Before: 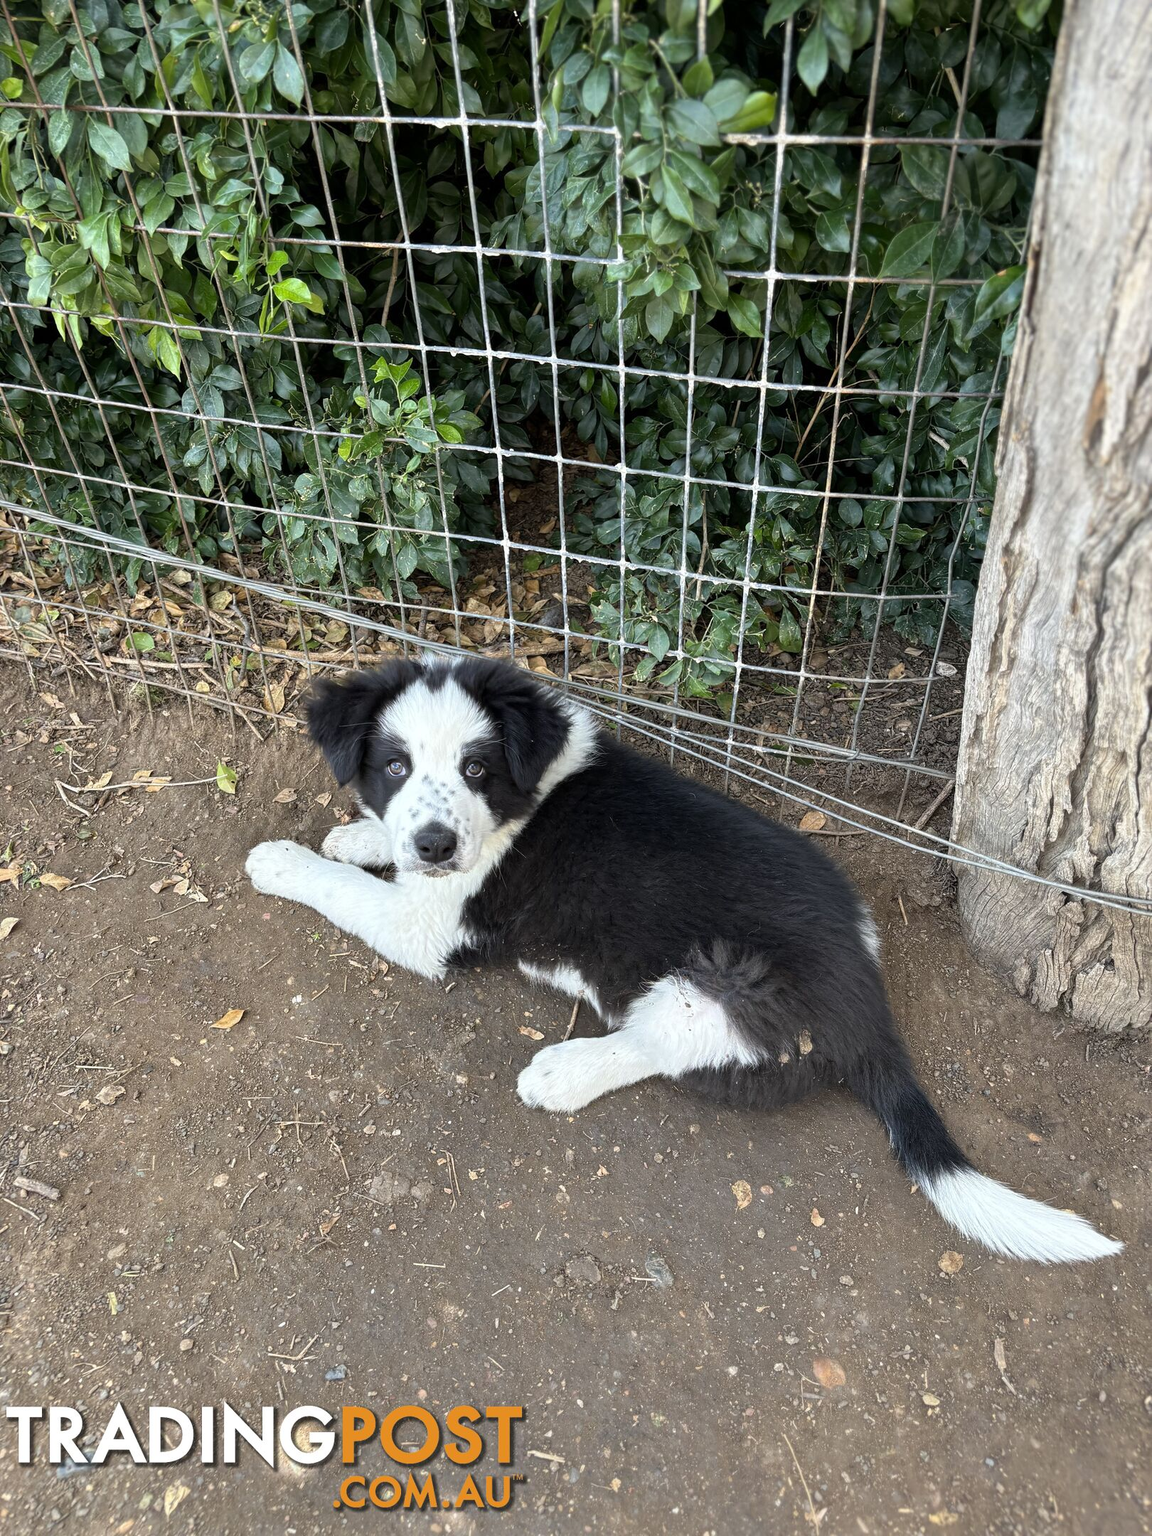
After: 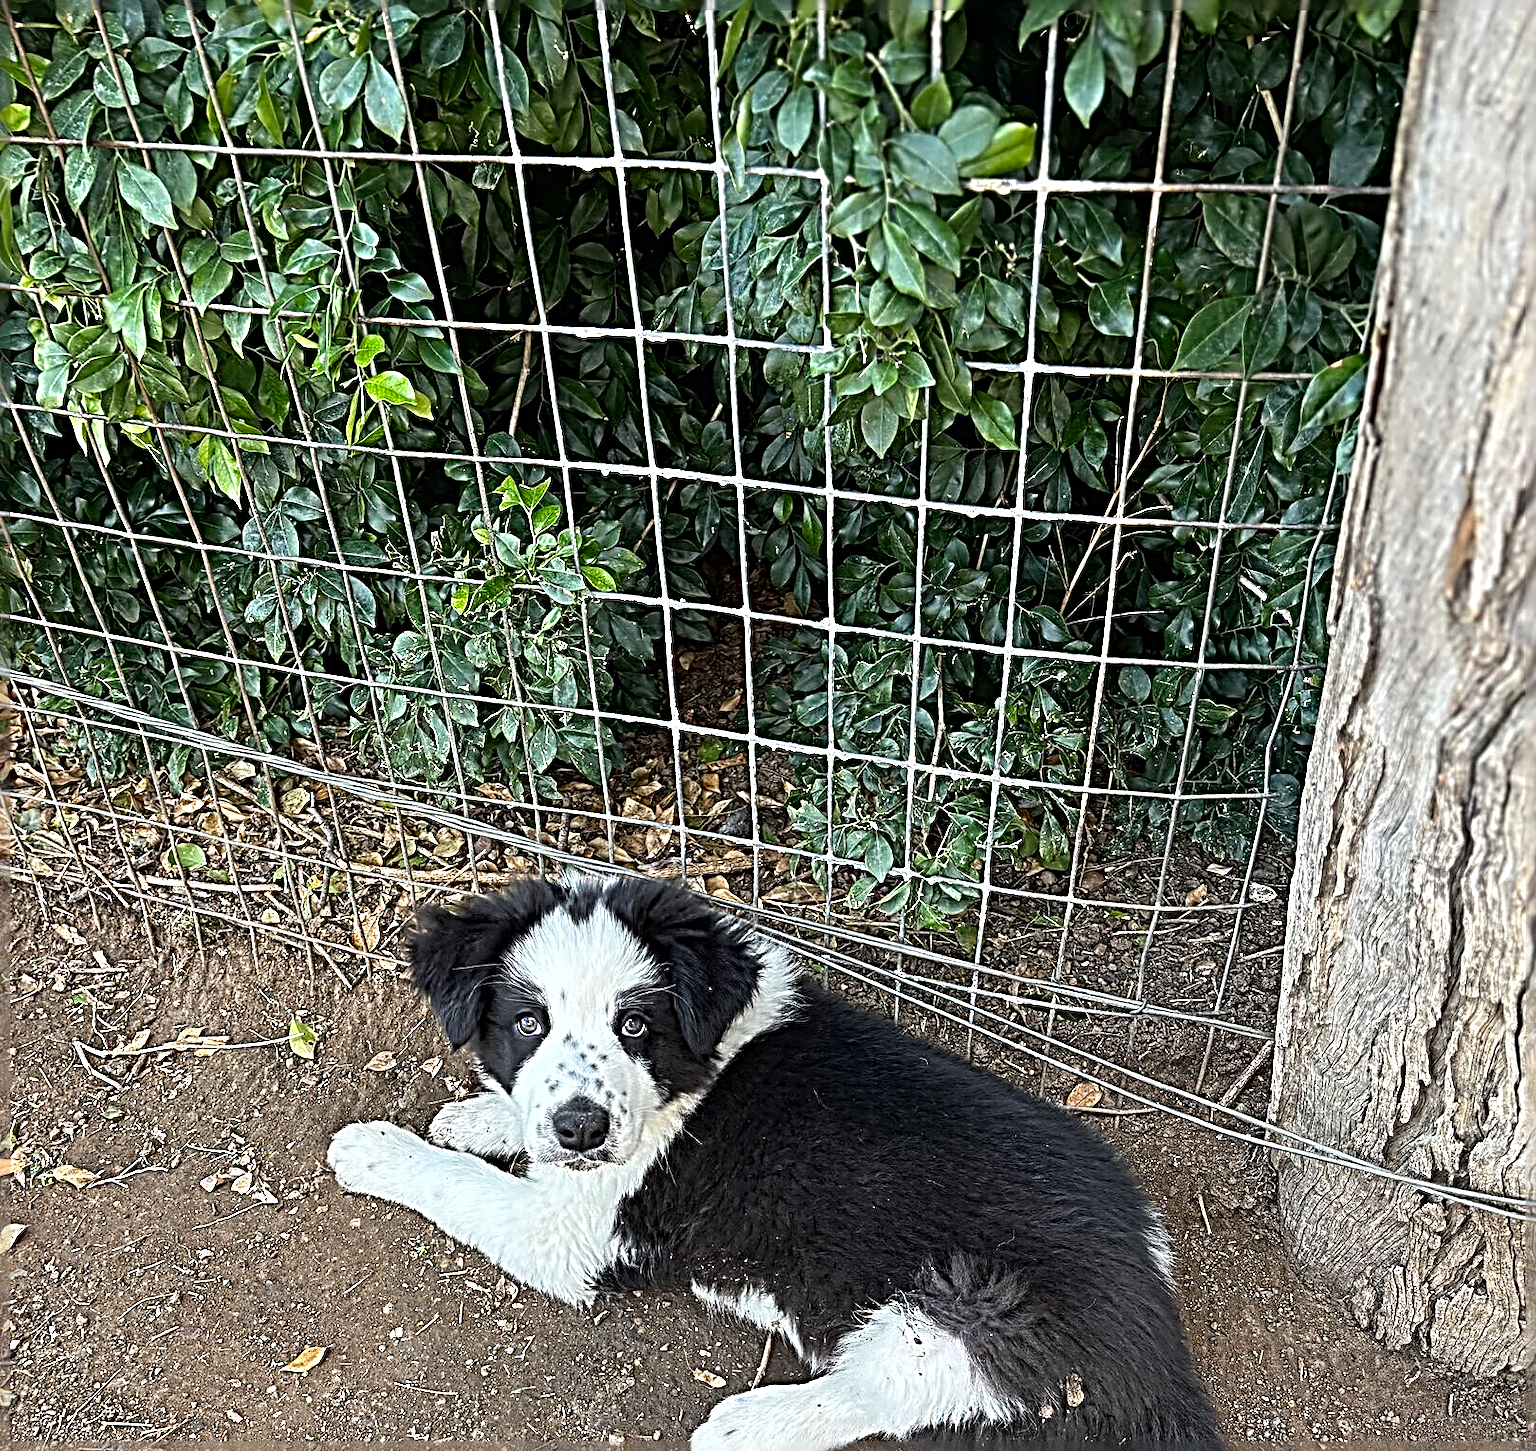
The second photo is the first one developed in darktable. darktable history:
local contrast: mode bilateral grid, contrast 100, coarseness 99, detail 93%, midtone range 0.2
crop: bottom 29.121%
sharpen: radius 4.039, amount 1.985
